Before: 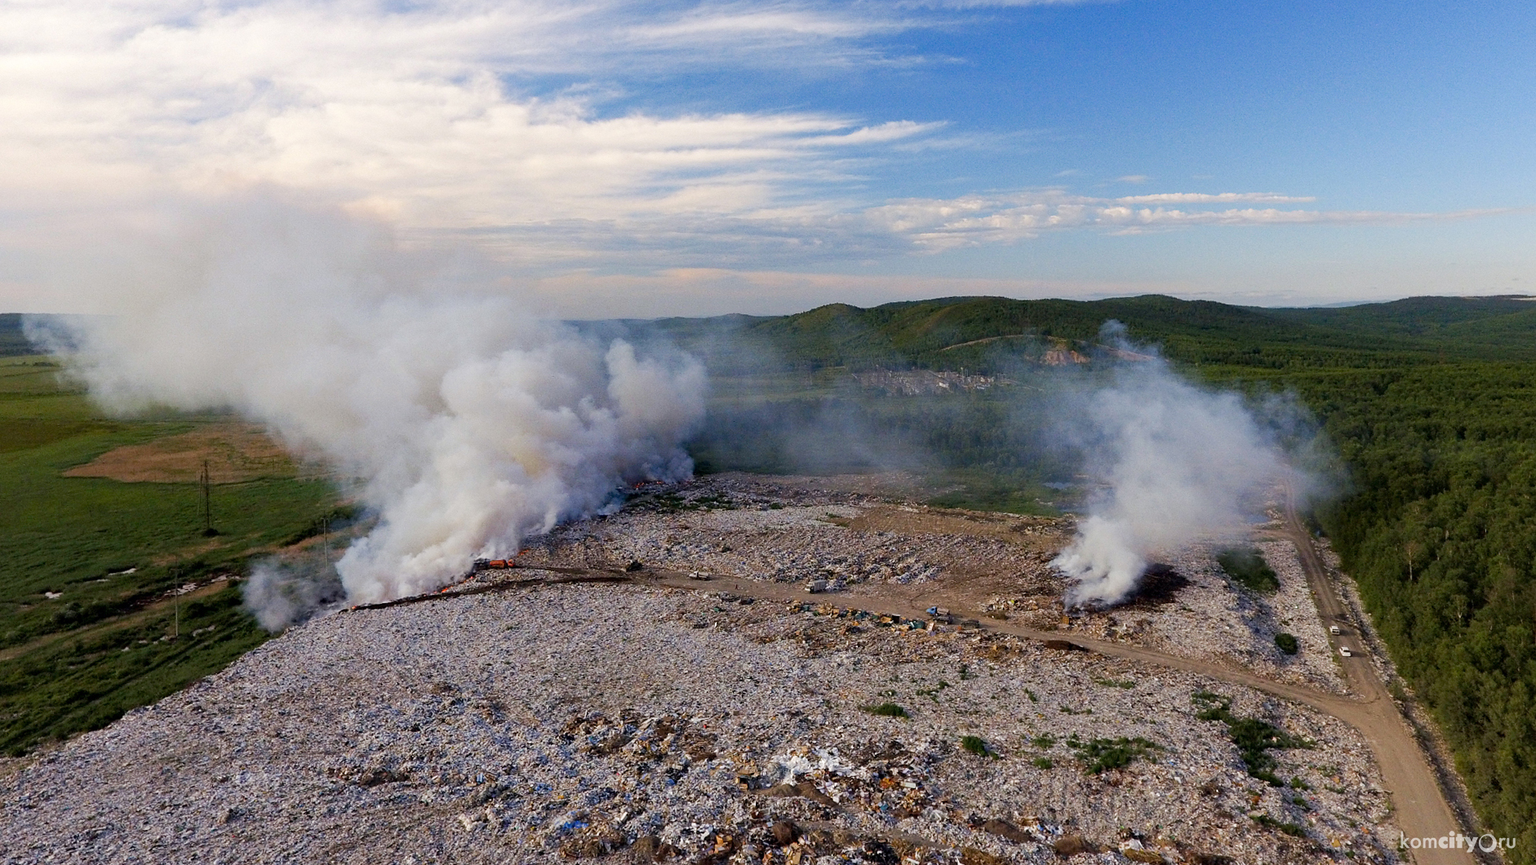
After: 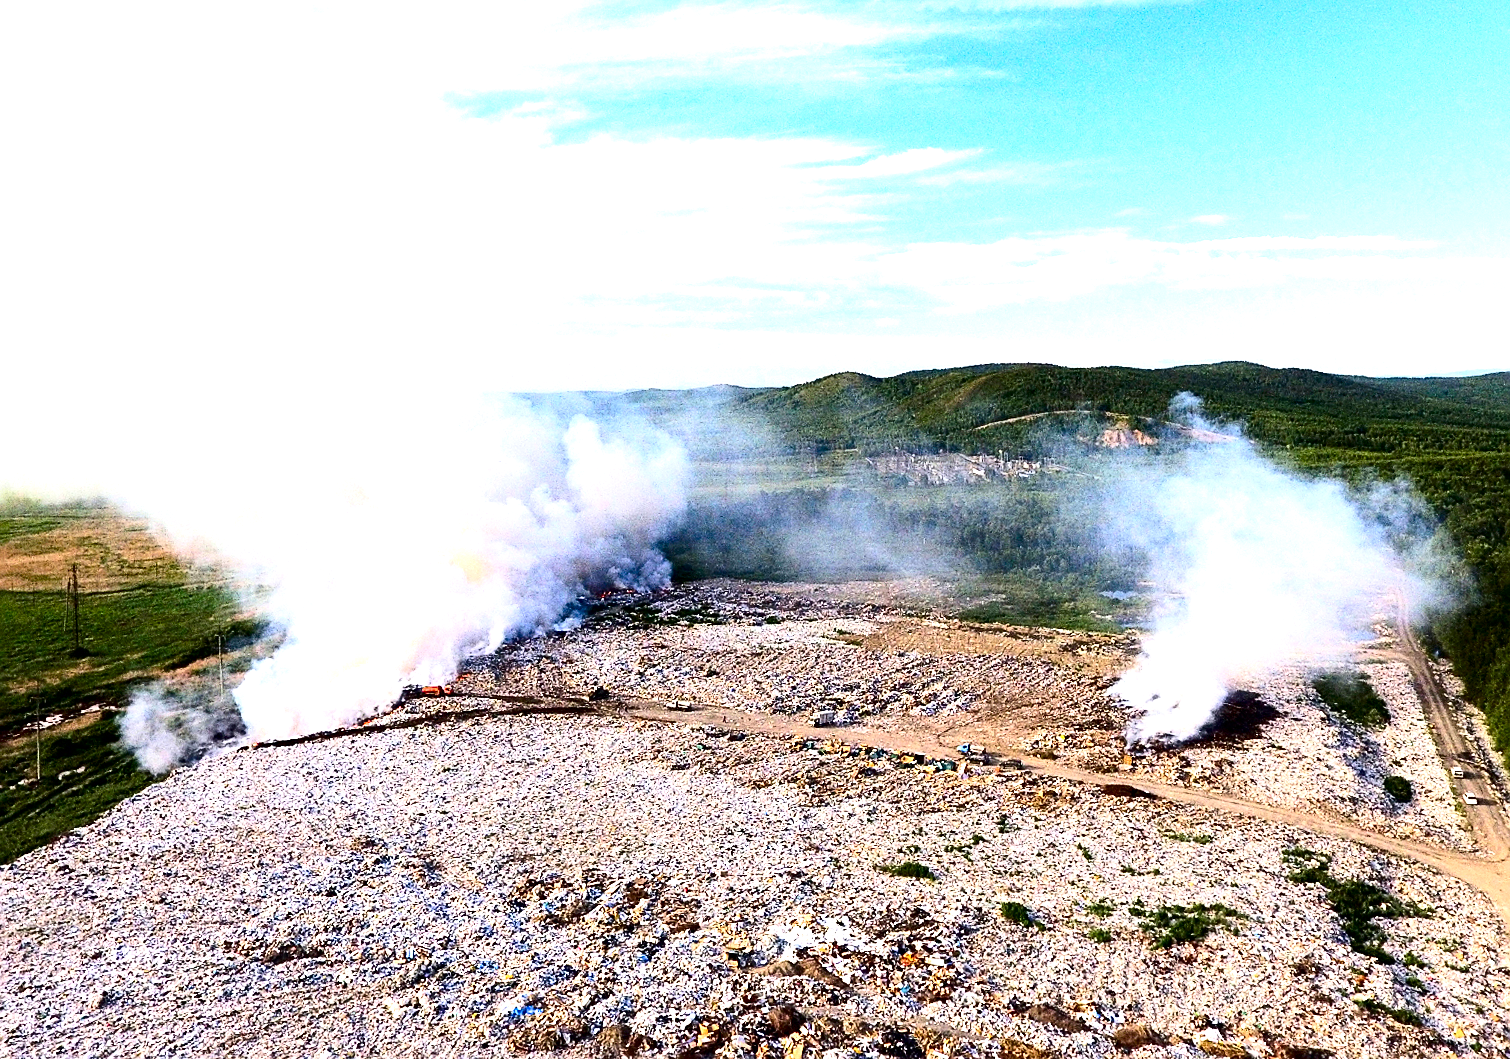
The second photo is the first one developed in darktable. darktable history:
exposure: black level correction 0, exposure 0.949 EV, compensate highlight preservation false
crop and rotate: left 9.513%, right 10.22%
sharpen: amount 0.492
tone equalizer: -8 EV -0.774 EV, -7 EV -0.708 EV, -6 EV -0.611 EV, -5 EV -0.366 EV, -3 EV 0.402 EV, -2 EV 0.6 EV, -1 EV 0.691 EV, +0 EV 0.75 EV
contrast brightness saturation: contrast 0.316, brightness -0.077, saturation 0.169
